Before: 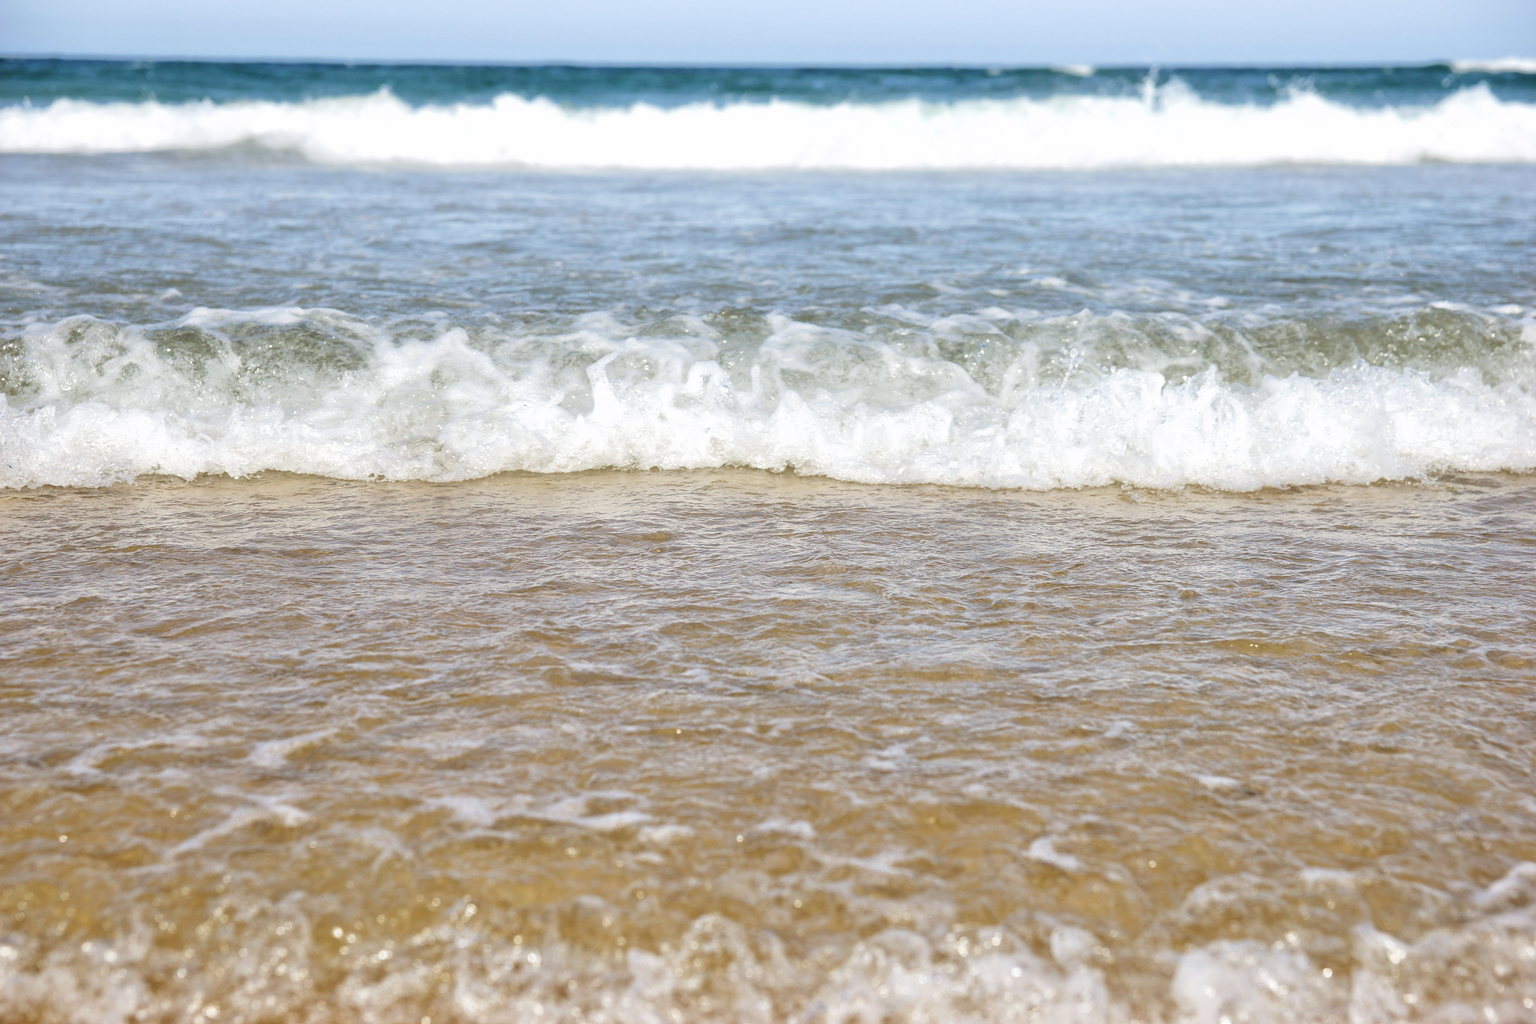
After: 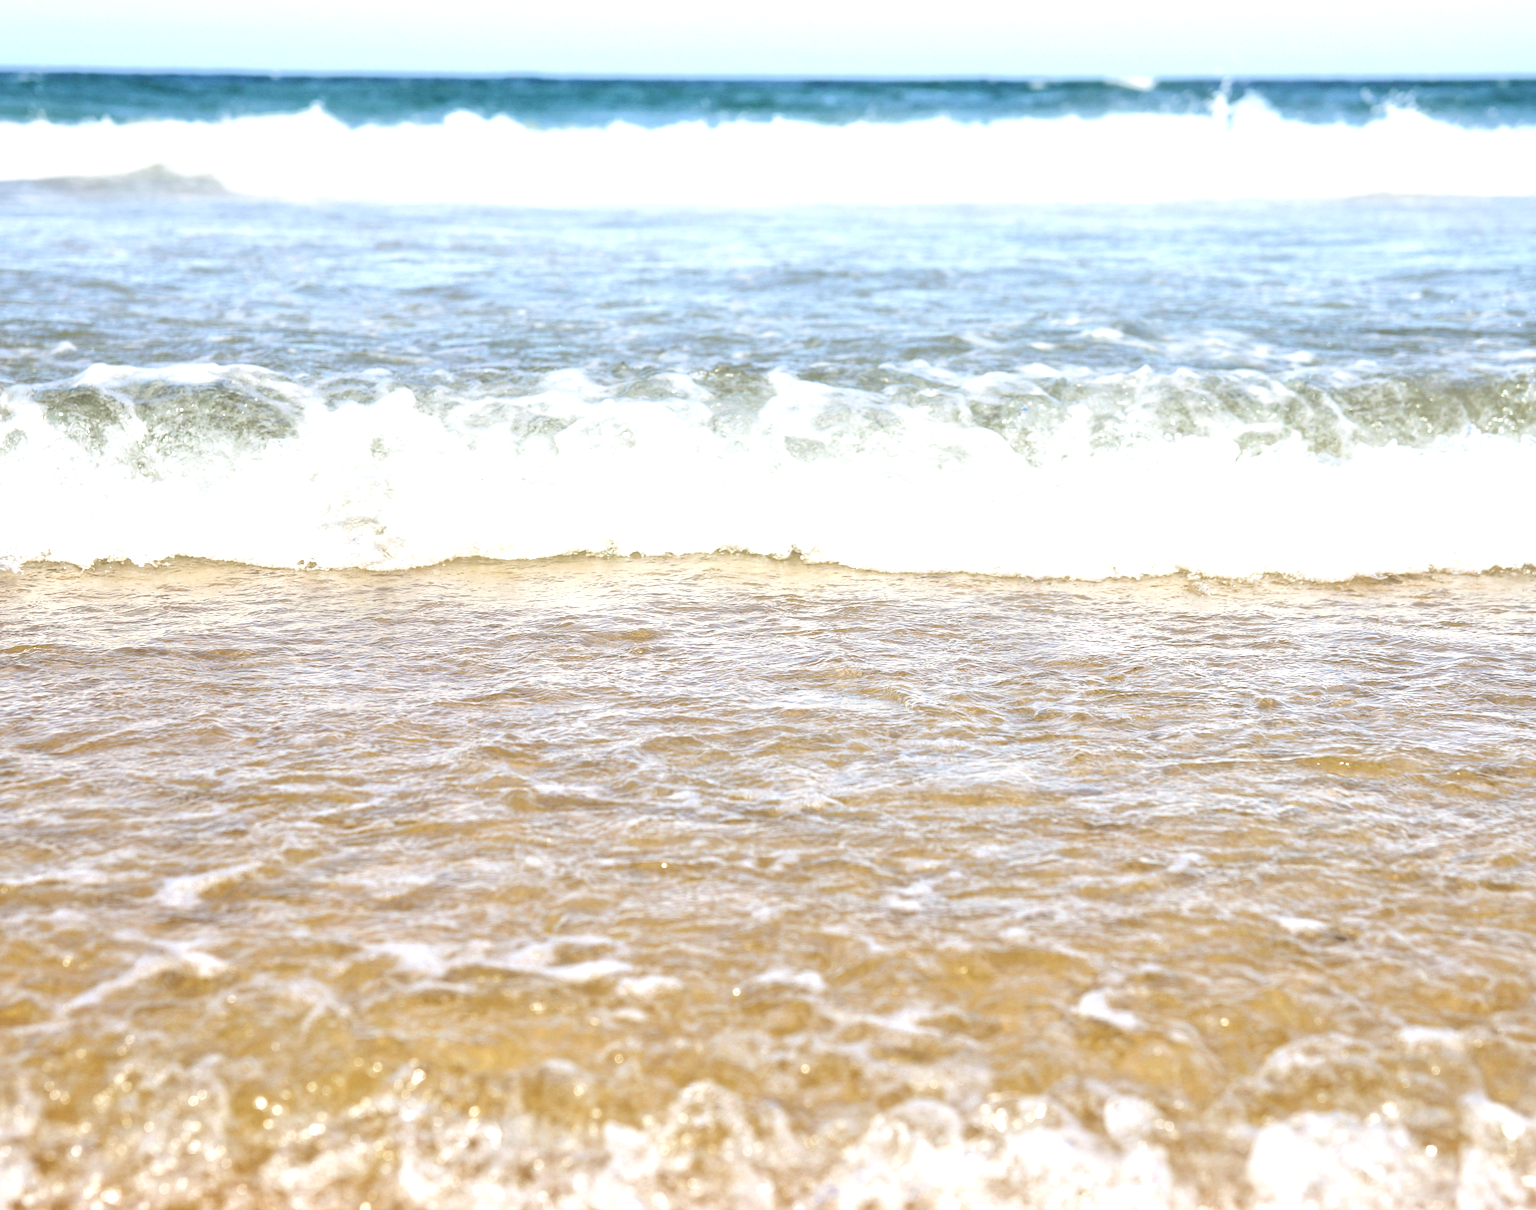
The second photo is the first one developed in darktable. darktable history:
levels: levels [0, 0.48, 0.961]
exposure: black level correction 0, exposure 0.591 EV, compensate highlight preservation false
crop: left 7.645%, right 7.785%
